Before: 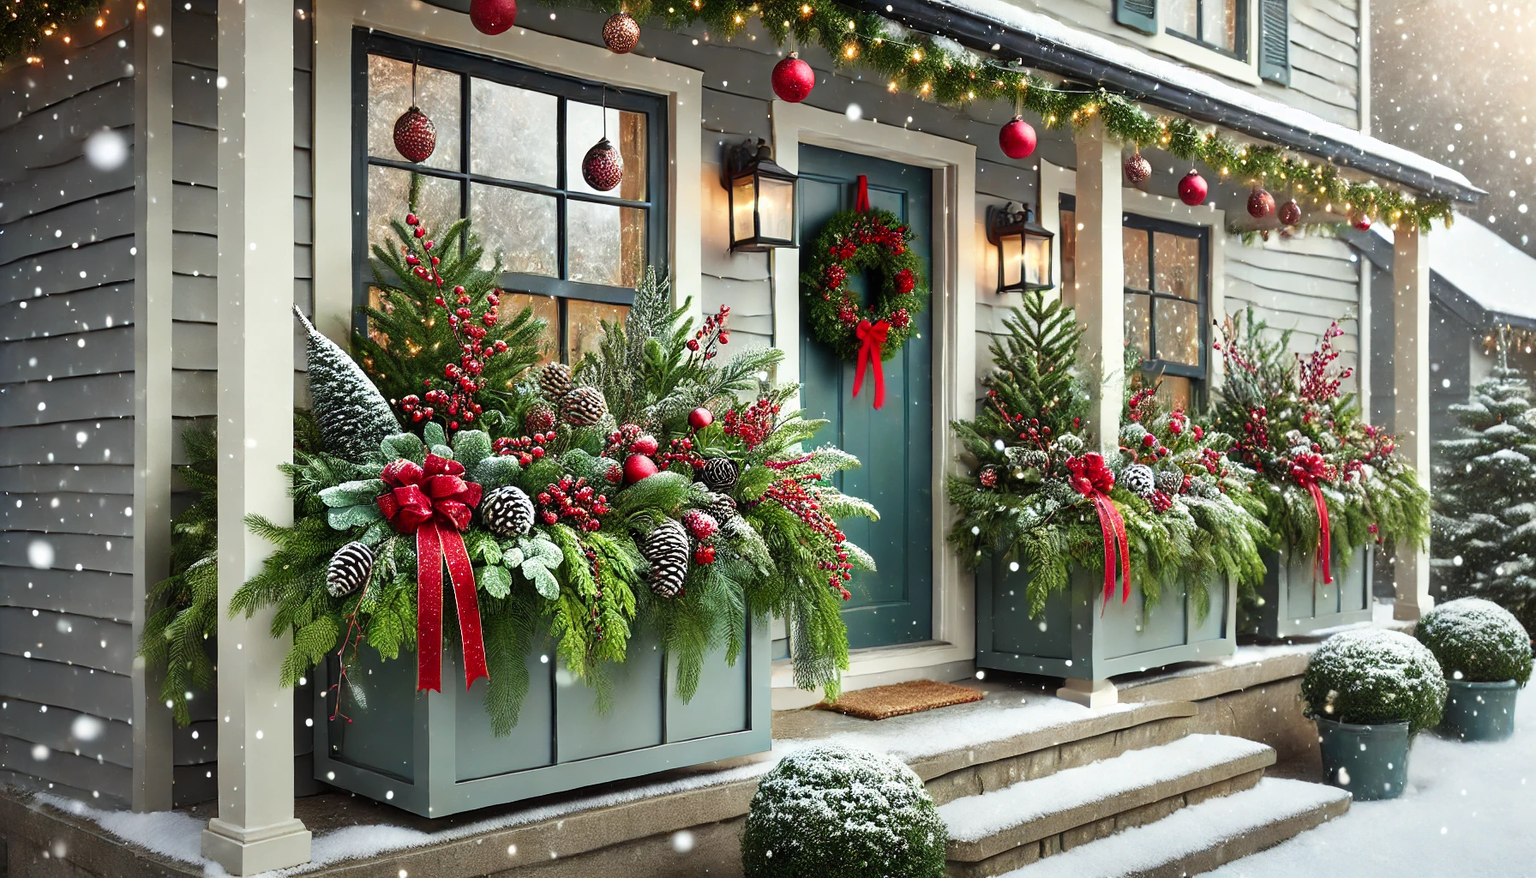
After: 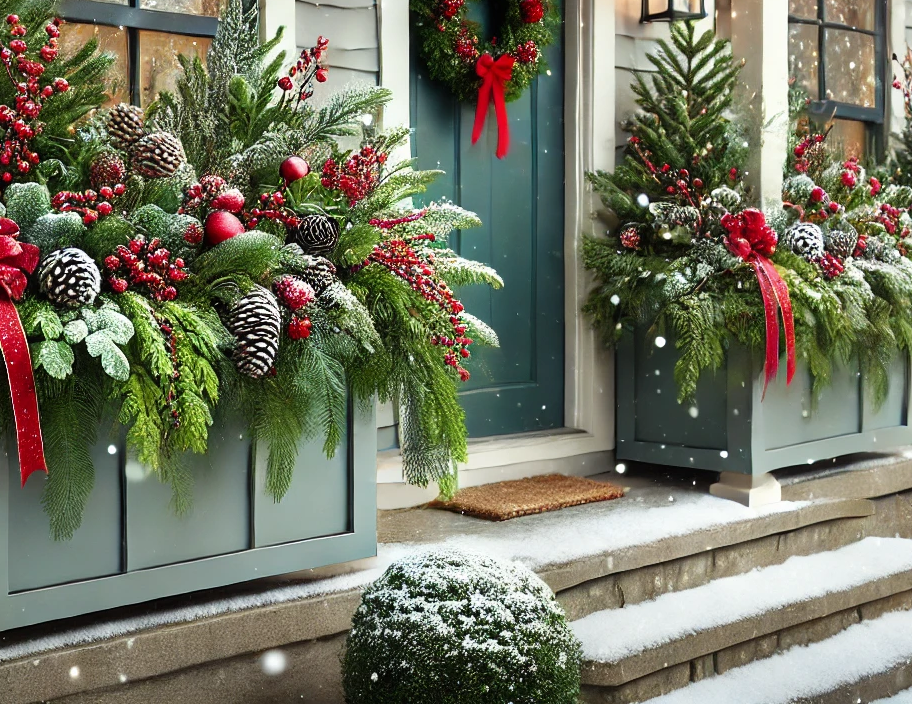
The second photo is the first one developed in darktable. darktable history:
crop and rotate: left 29.238%, top 31.237%, right 19.859%
base curve: curves: ch0 [(0, 0) (0.303, 0.277) (1, 1)]
